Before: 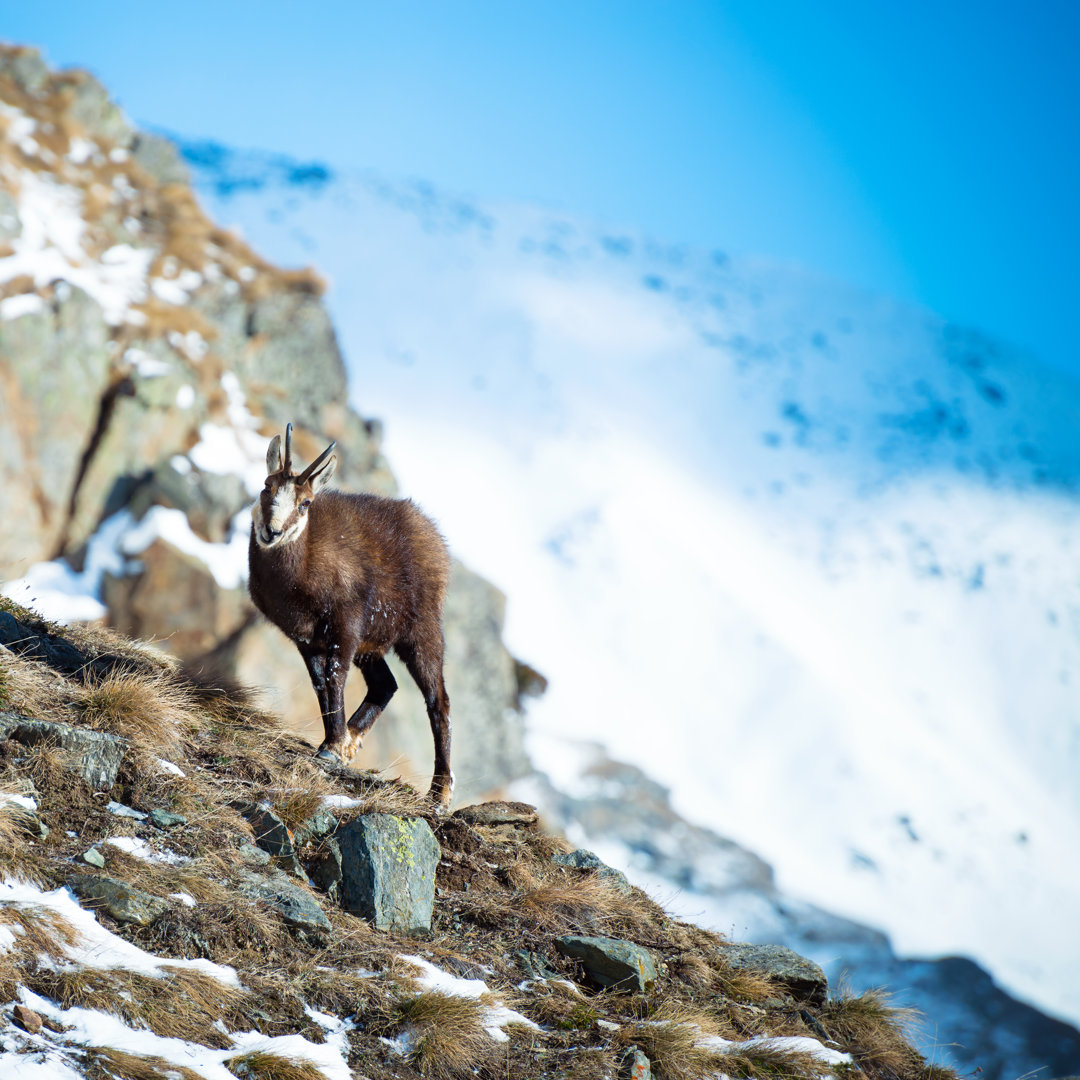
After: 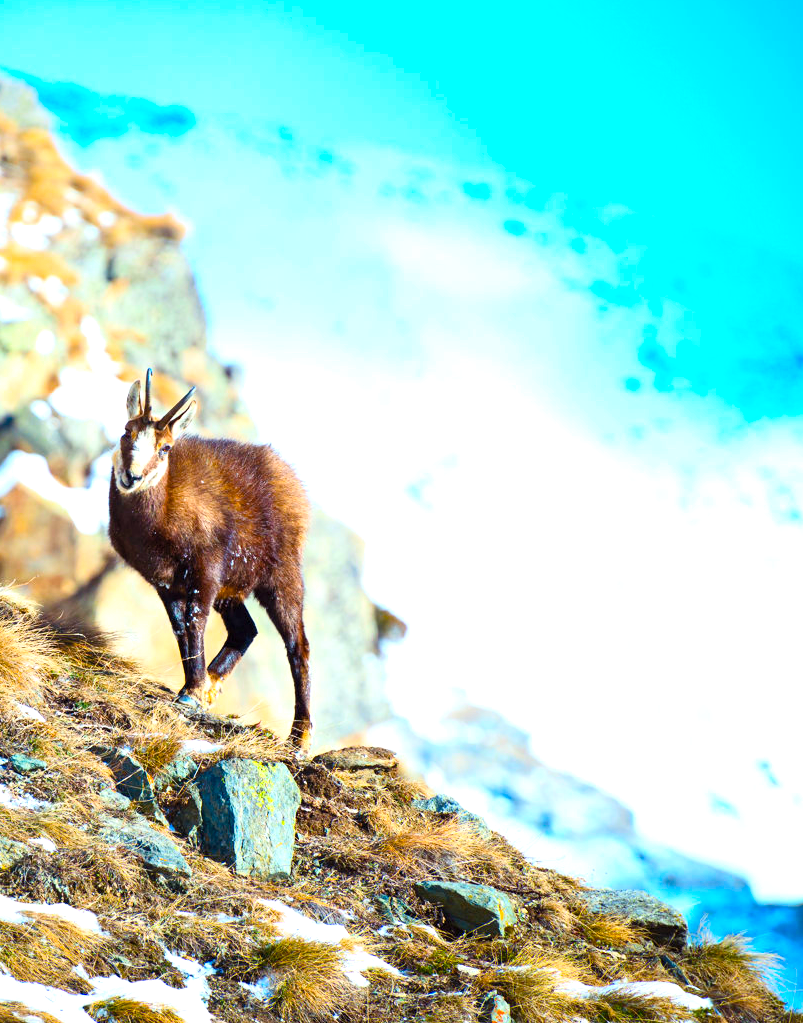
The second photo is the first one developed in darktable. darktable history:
base curve: preserve colors none
color balance rgb: linear chroma grading › shadows 31.338%, linear chroma grading › global chroma -1.71%, linear chroma grading › mid-tones 3.942%, perceptual saturation grading › global saturation 25.161%, perceptual brilliance grading › global brilliance 18.283%, global vibrance 19.714%
contrast brightness saturation: contrast 0.204, brightness 0.164, saturation 0.226
crop and rotate: left 13.013%, top 5.238%, right 12.601%
